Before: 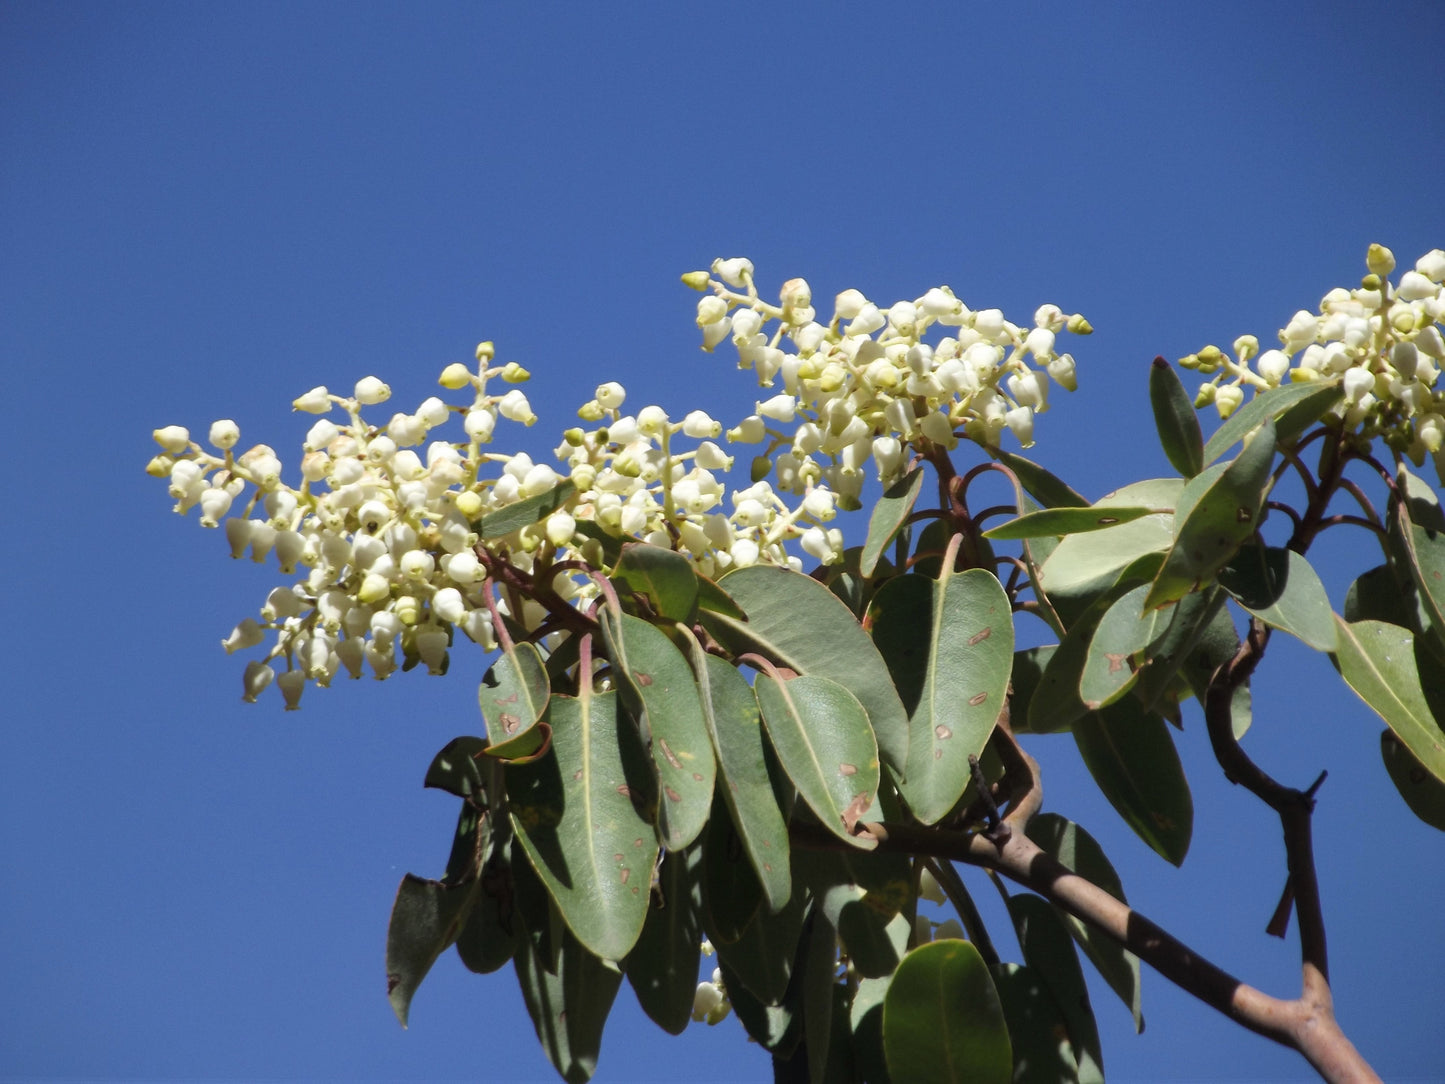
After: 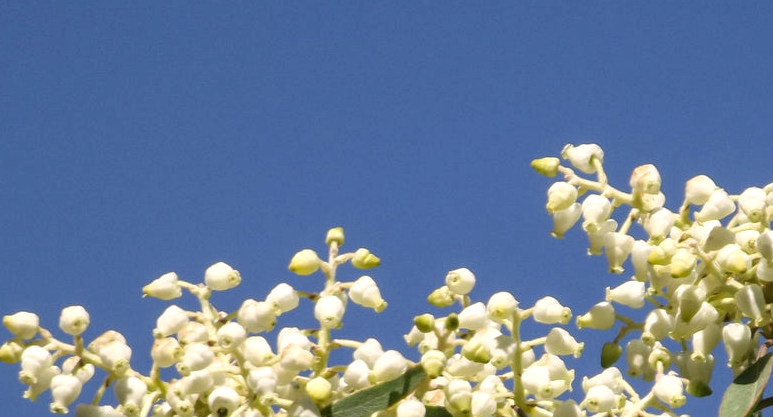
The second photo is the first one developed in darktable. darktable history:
local contrast: on, module defaults
color correction: highlights a* 4.64, highlights b* 4.94, shadows a* -7.13, shadows b* 4.87
crop: left 10.382%, top 10.524%, right 36.072%, bottom 50.971%
